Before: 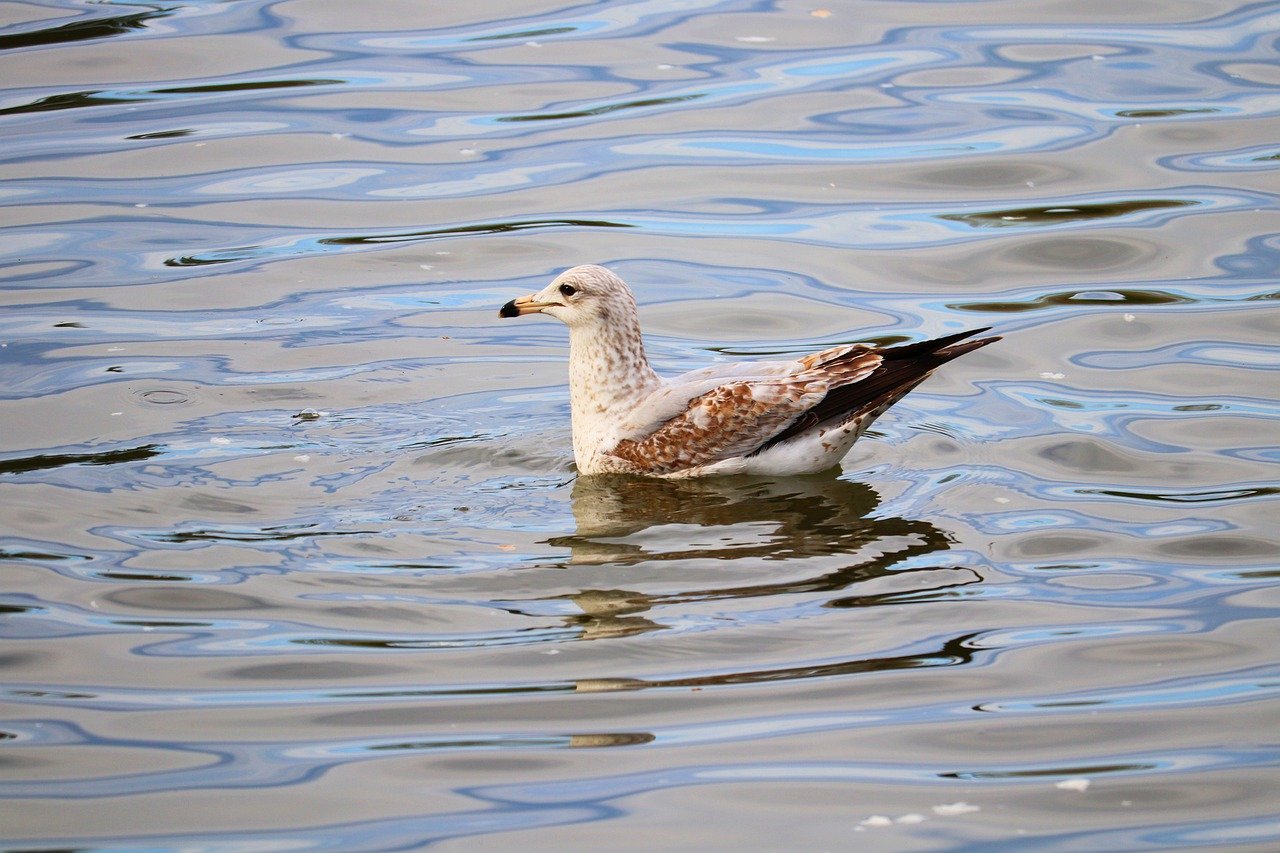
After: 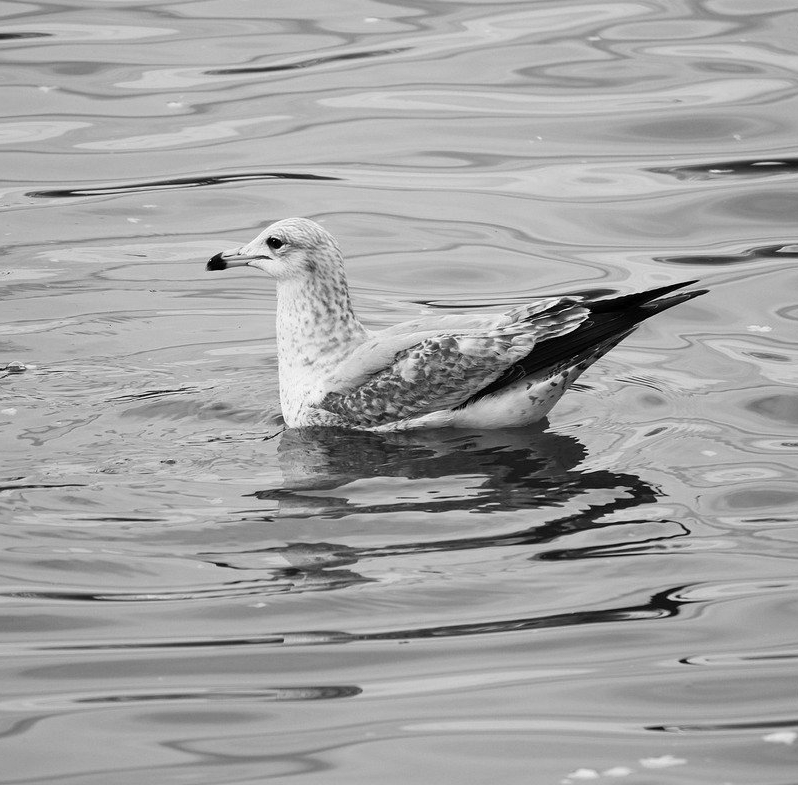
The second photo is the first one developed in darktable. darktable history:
crop and rotate: left 22.918%, top 5.629%, right 14.711%, bottom 2.247%
monochrome: on, module defaults
color calibration: x 0.37, y 0.382, temperature 4313.32 K
